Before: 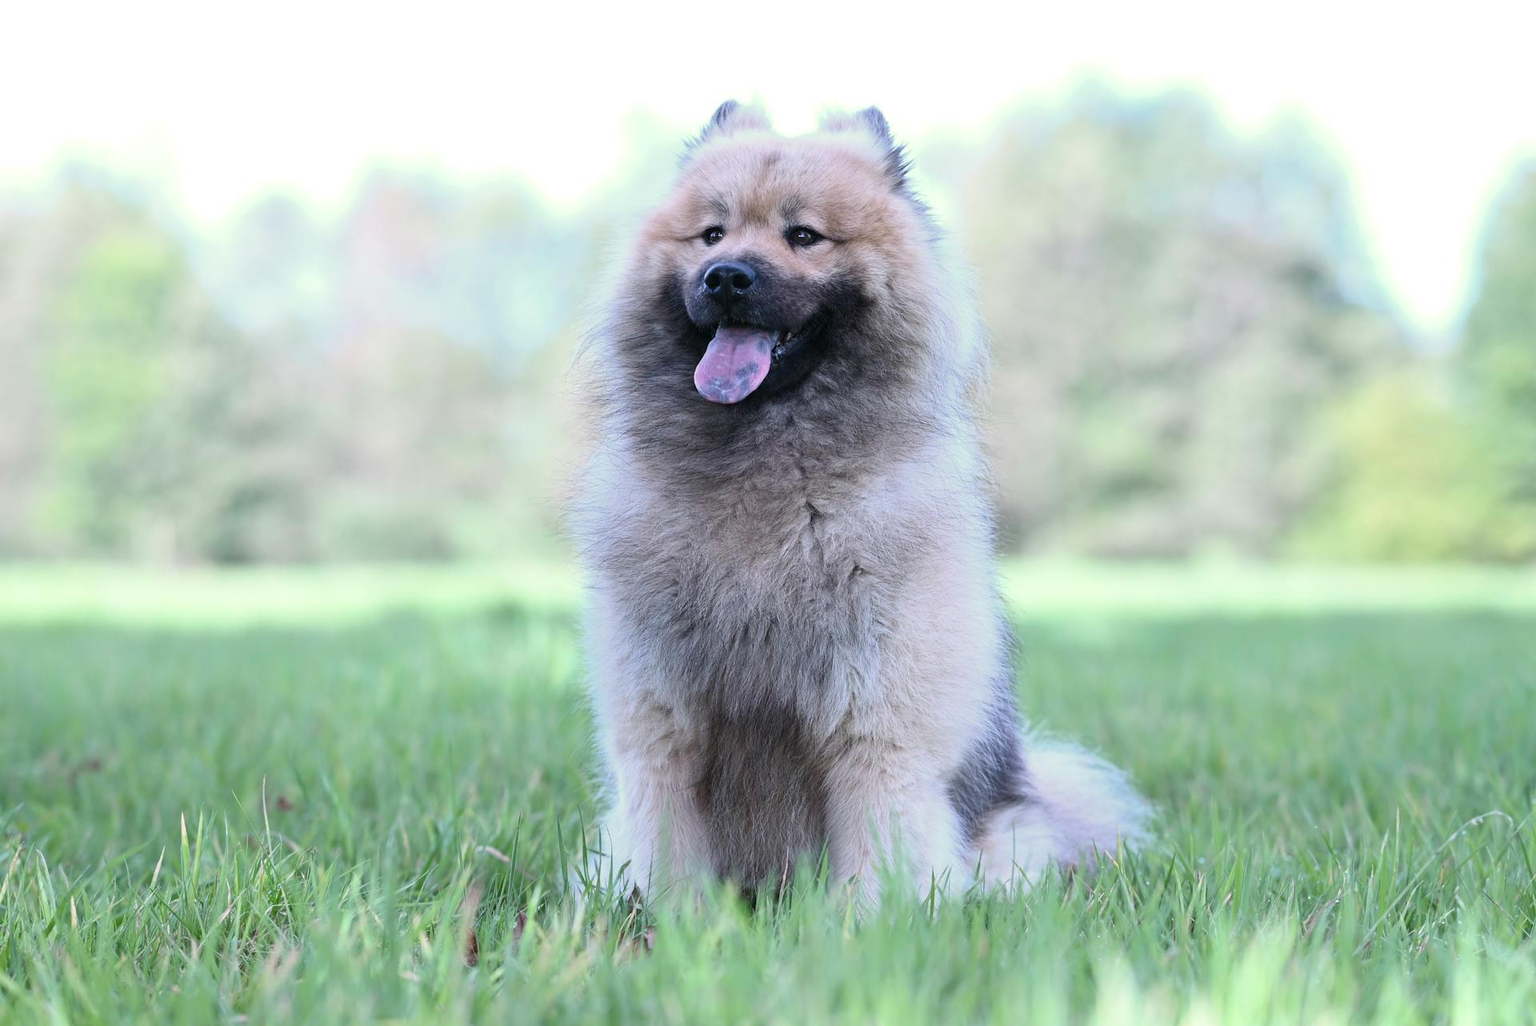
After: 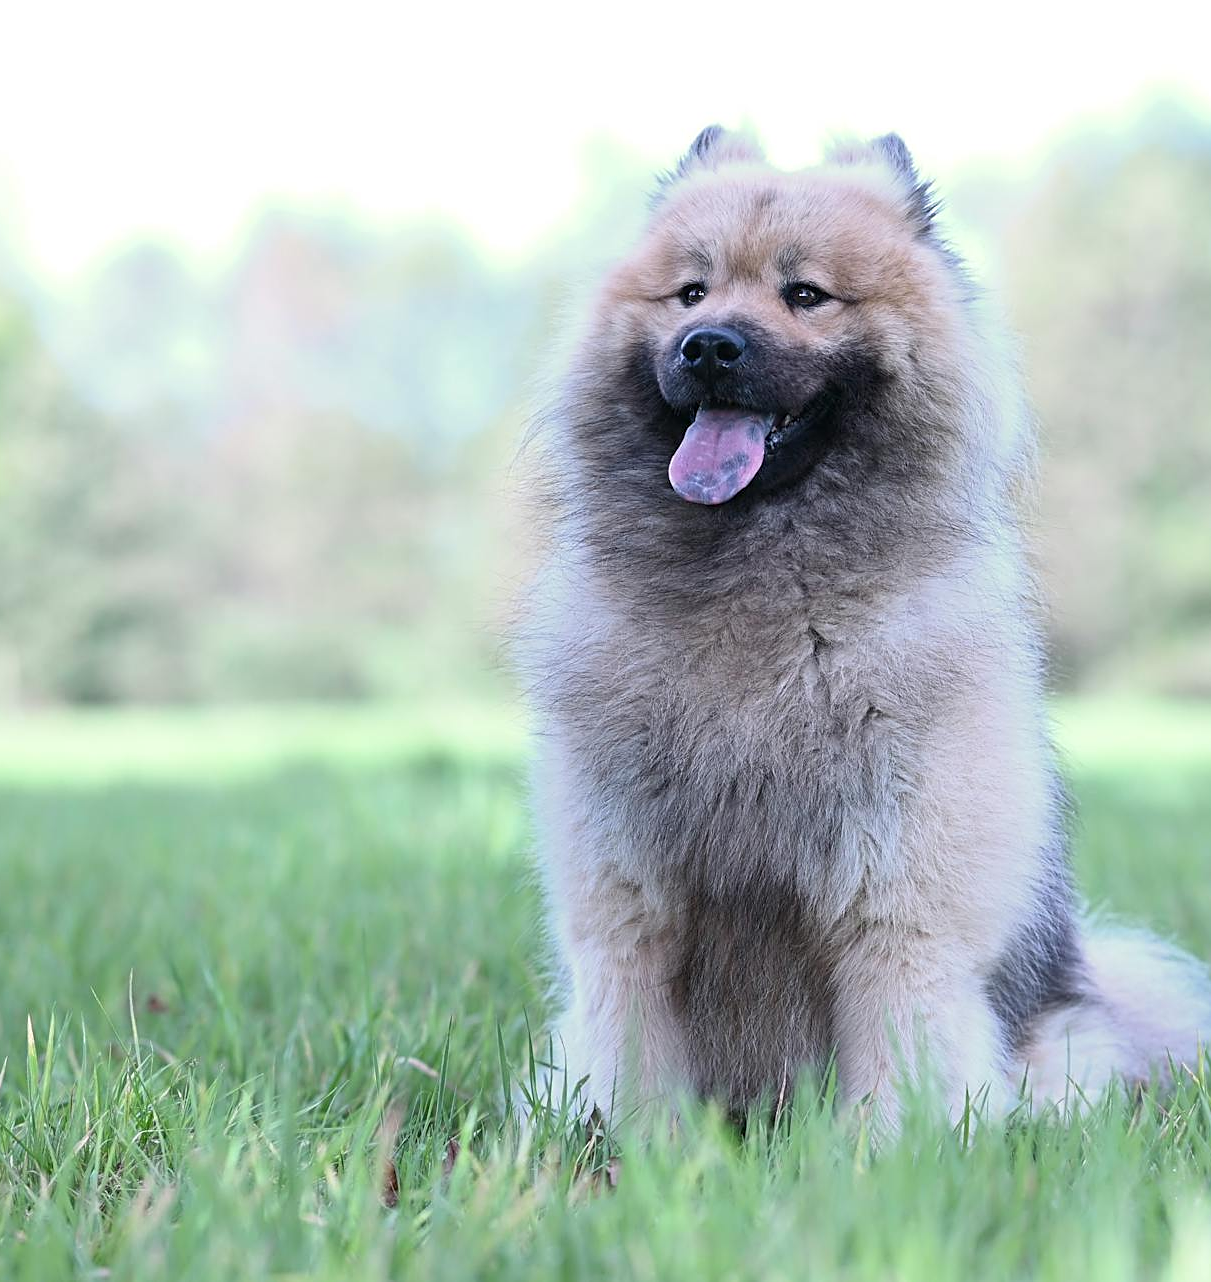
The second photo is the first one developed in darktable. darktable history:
crop: left 10.387%, right 26.492%
sharpen: on, module defaults
